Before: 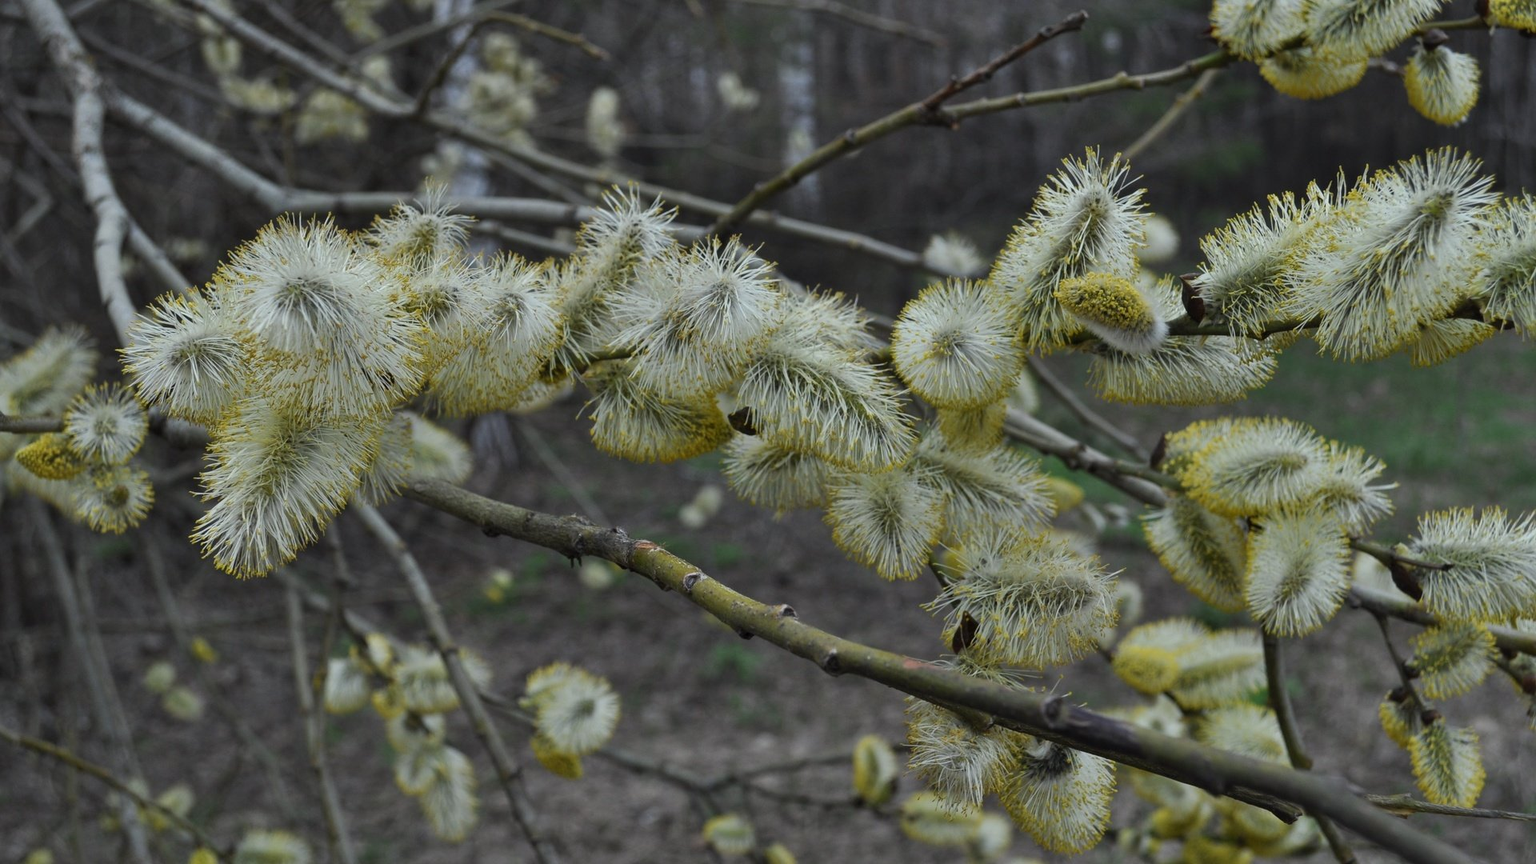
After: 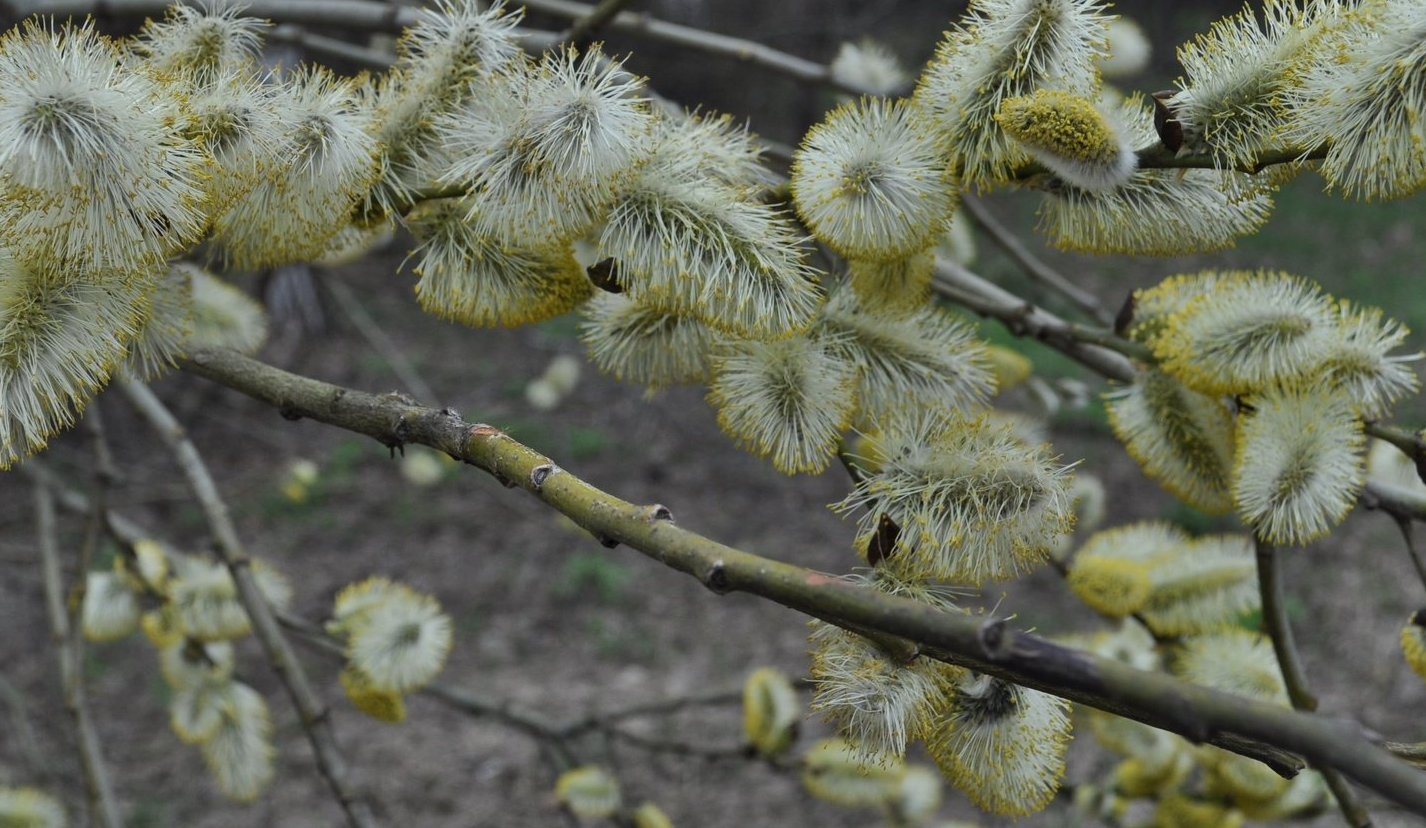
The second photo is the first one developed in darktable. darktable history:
shadows and highlights: shadows 58.39, soften with gaussian
crop: left 16.842%, top 23.304%, right 8.875%
